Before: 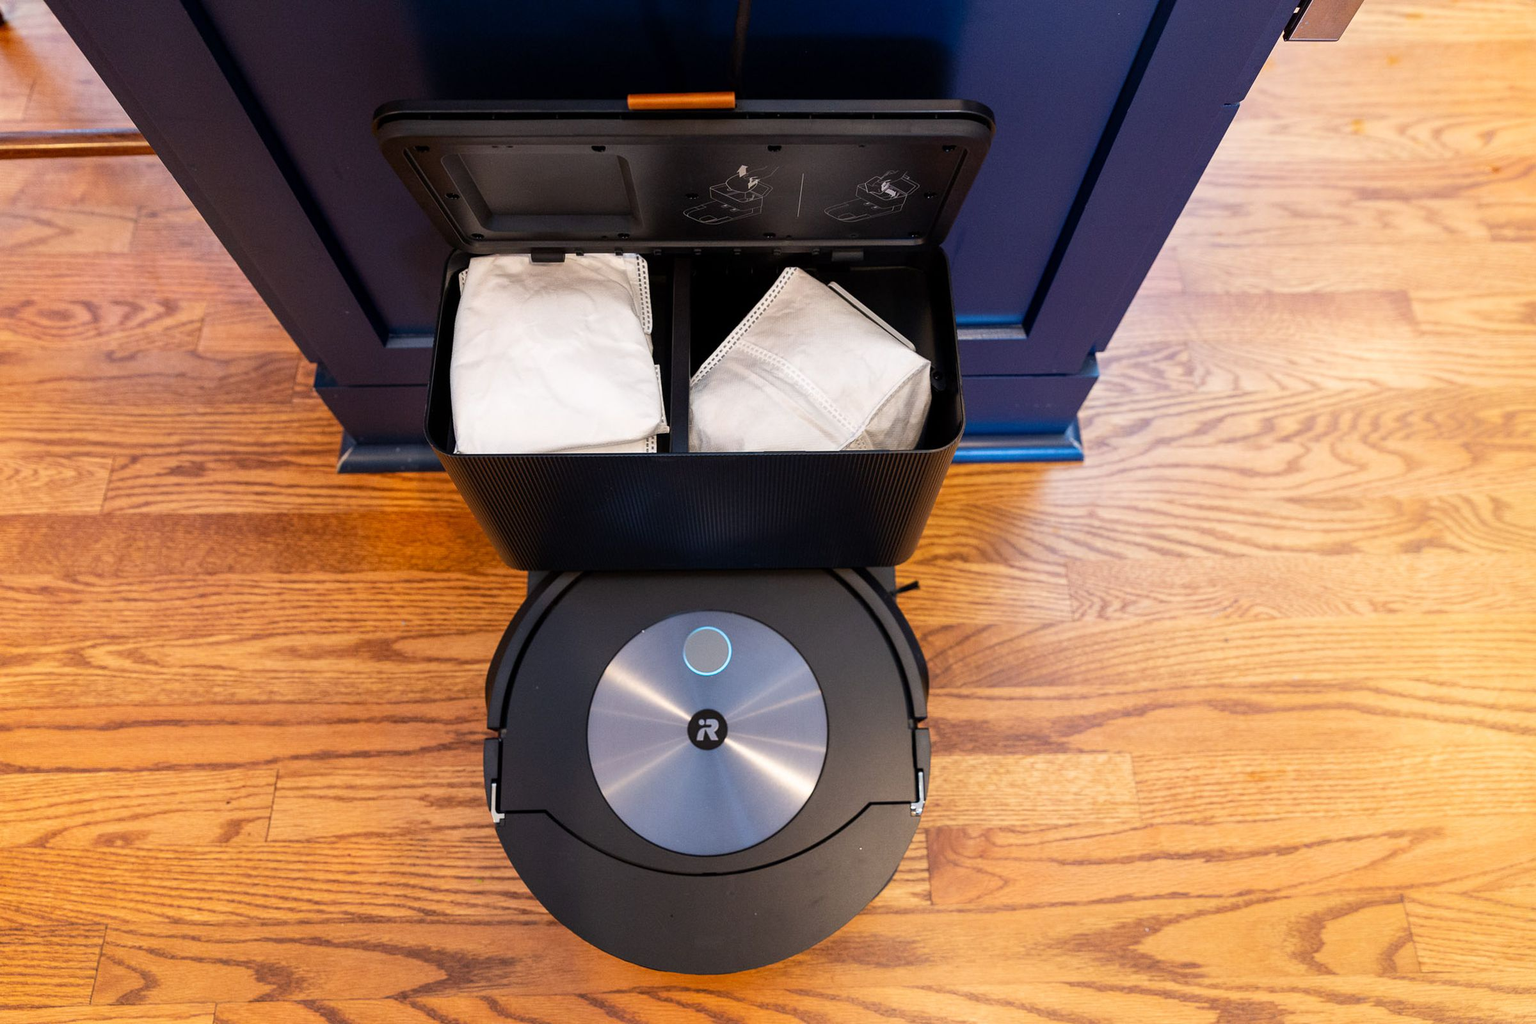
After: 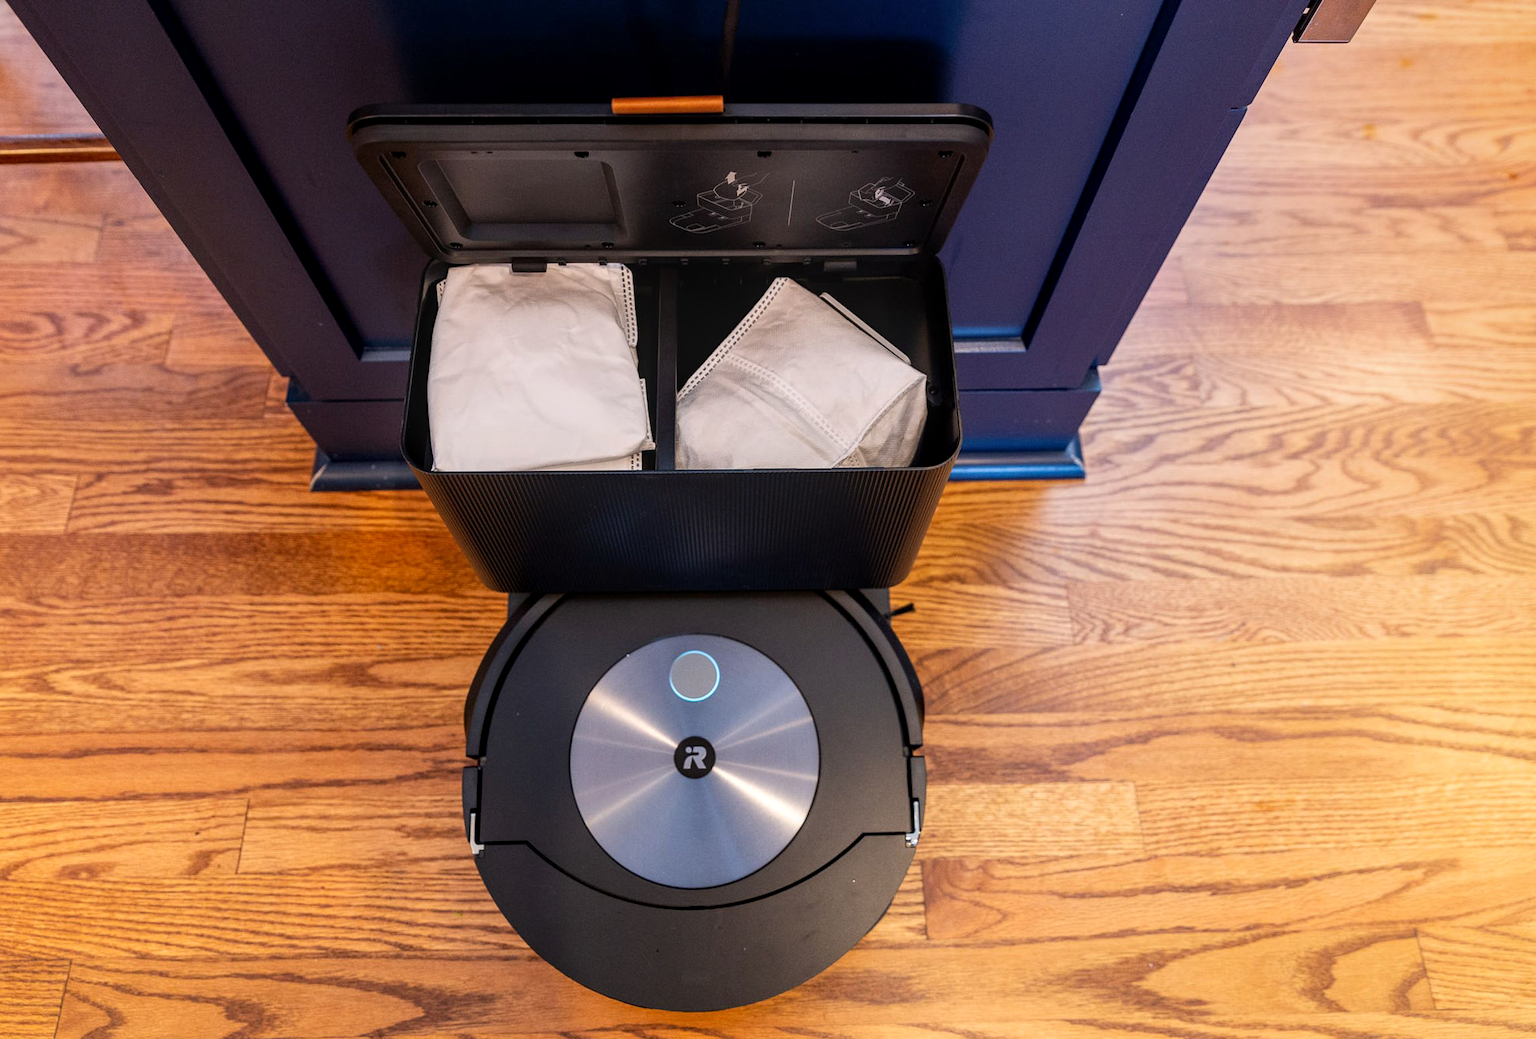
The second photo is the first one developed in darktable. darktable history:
crop and rotate: left 2.536%, right 1.107%, bottom 2.246%
graduated density: density 0.38 EV, hardness 21%, rotation -6.11°, saturation 32%
local contrast: on, module defaults
